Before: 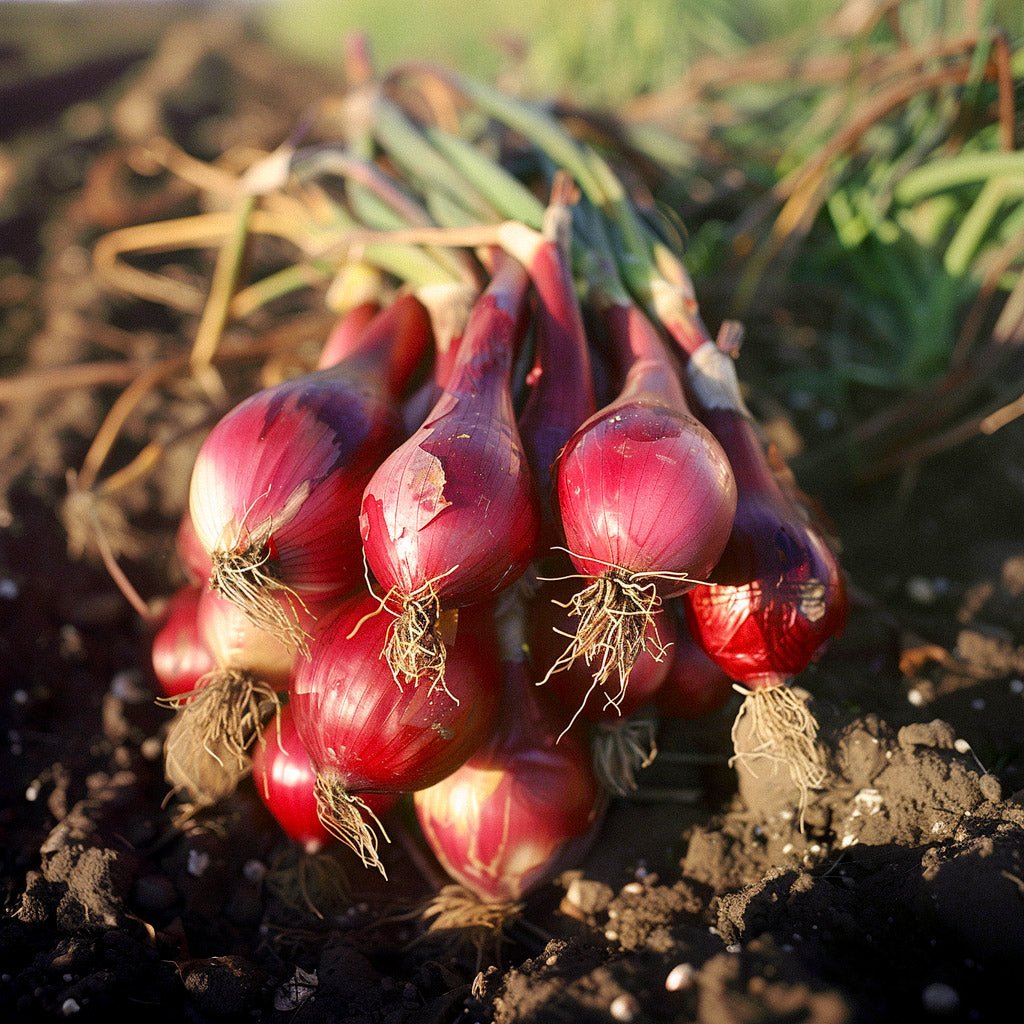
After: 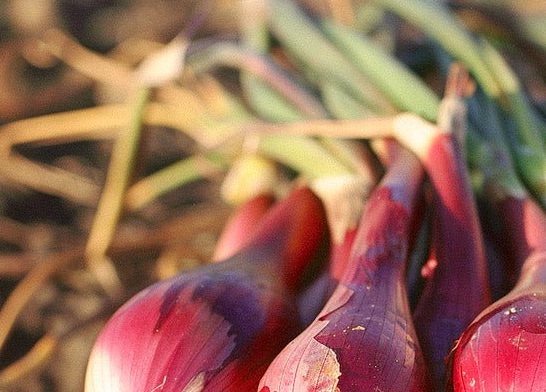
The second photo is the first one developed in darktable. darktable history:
crop: left 10.266%, top 10.587%, right 36.385%, bottom 51.1%
